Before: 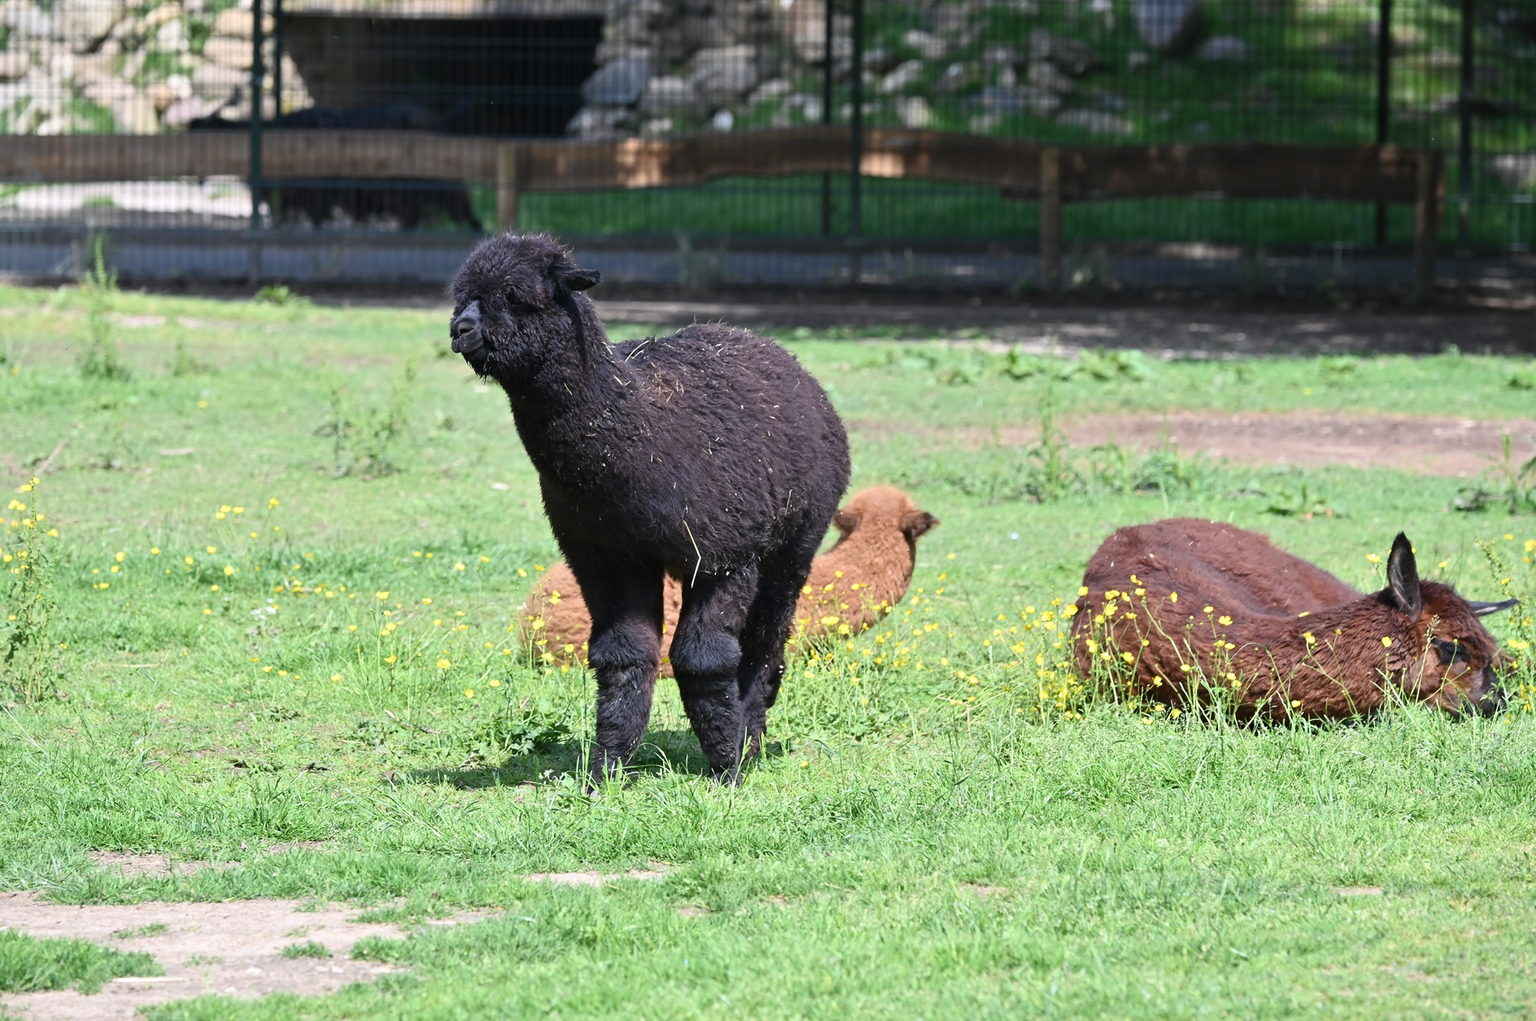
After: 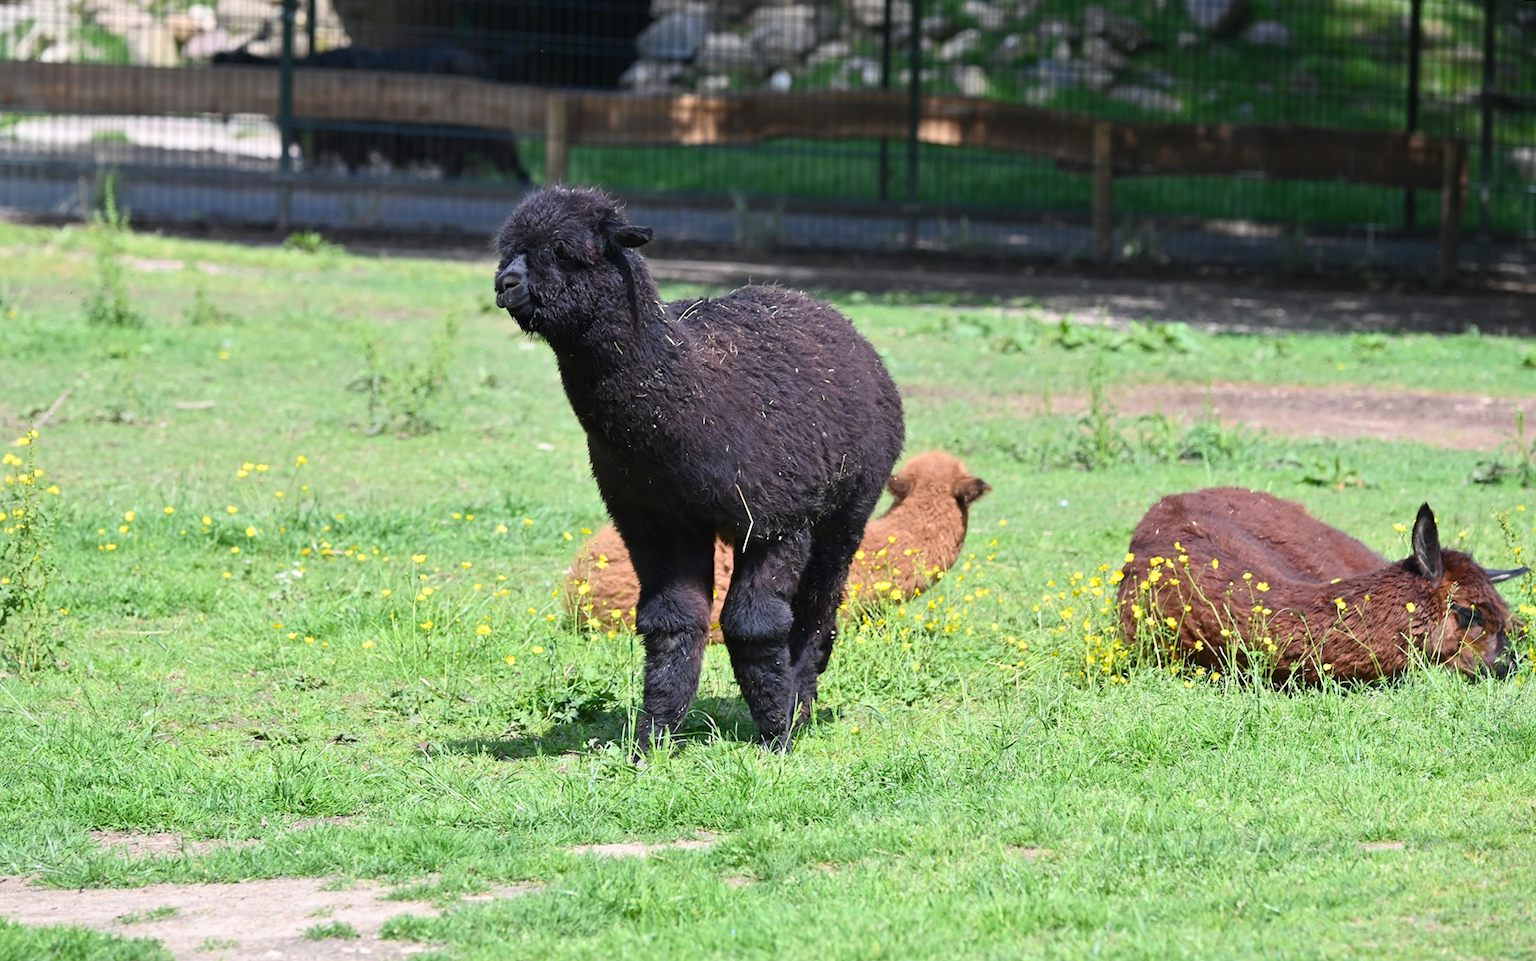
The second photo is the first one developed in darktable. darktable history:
color balance: output saturation 110%
rotate and perspective: rotation 0.679°, lens shift (horizontal) 0.136, crop left 0.009, crop right 0.991, crop top 0.078, crop bottom 0.95
